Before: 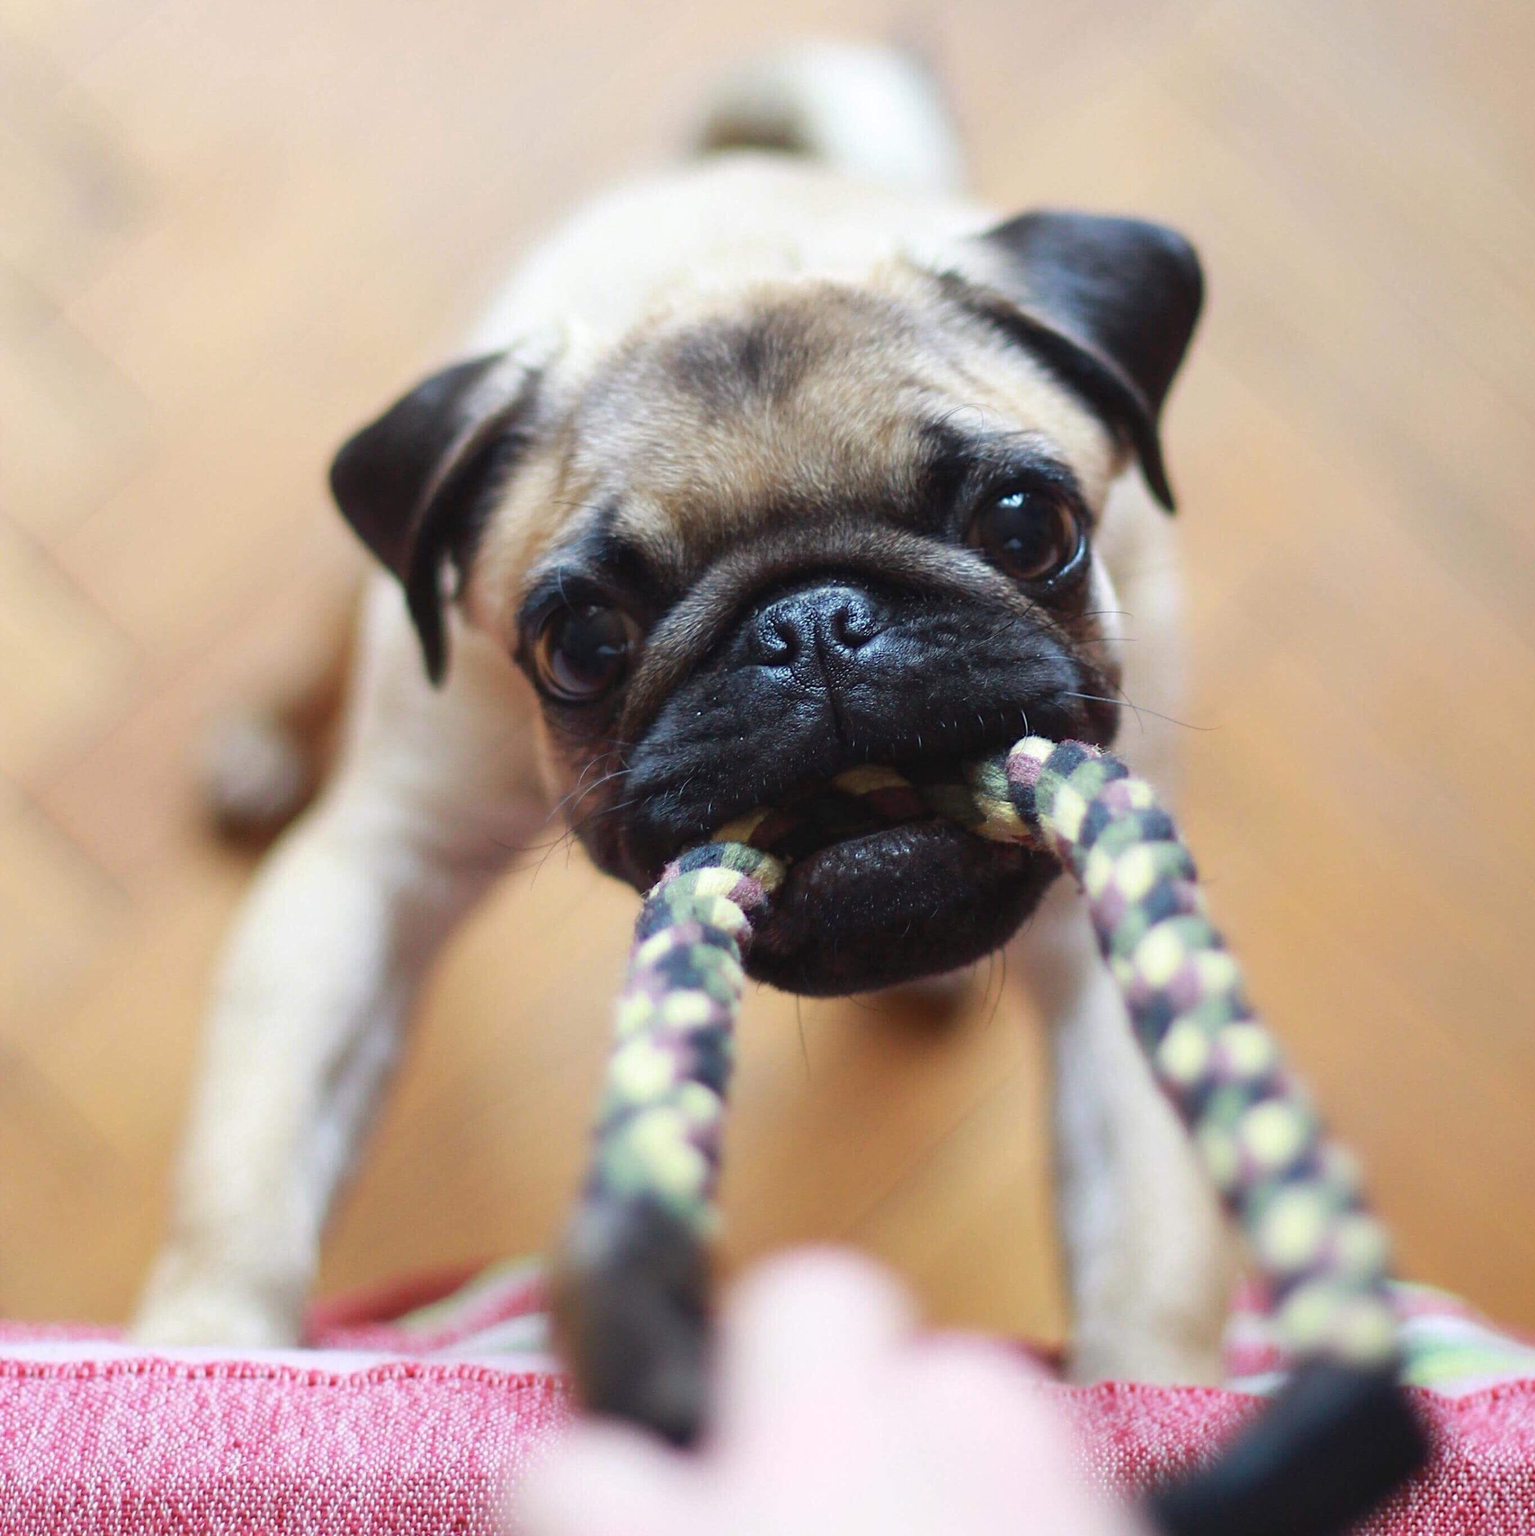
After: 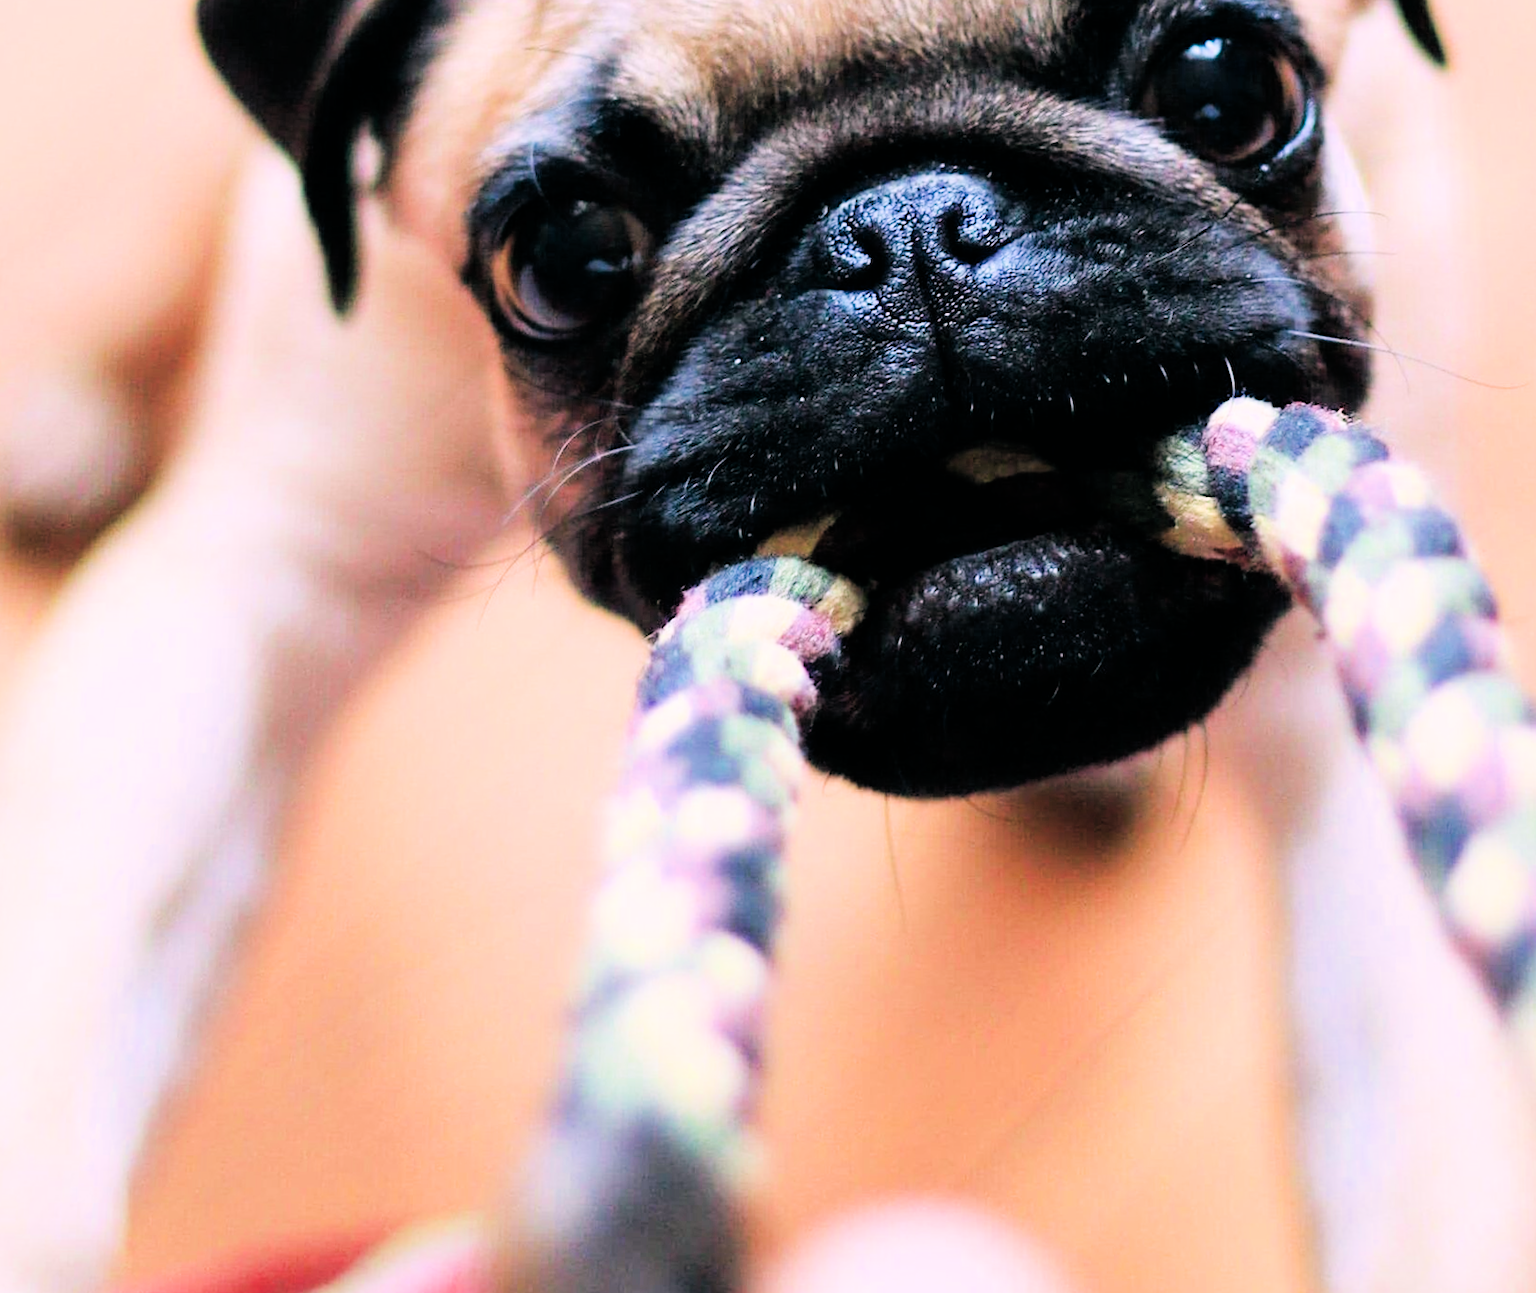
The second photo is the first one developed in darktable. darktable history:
filmic rgb: black relative exposure -4.14 EV, white relative exposure 5.1 EV, hardness 2.11, contrast 1.165
color balance: lift [1.016, 0.983, 1, 1.017], gamma [0.78, 1.018, 1.043, 0.957], gain [0.786, 1.063, 0.937, 1.017], input saturation 118.26%, contrast 13.43%, contrast fulcrum 21.62%, output saturation 82.76%
crop: left 11.123%, top 27.61%, right 18.3%, bottom 17.034%
exposure: black level correction 0, exposure 1.75 EV, compensate exposure bias true, compensate highlight preservation false
rotate and perspective: rotation 0.215°, lens shift (vertical) -0.139, crop left 0.069, crop right 0.939, crop top 0.002, crop bottom 0.996
